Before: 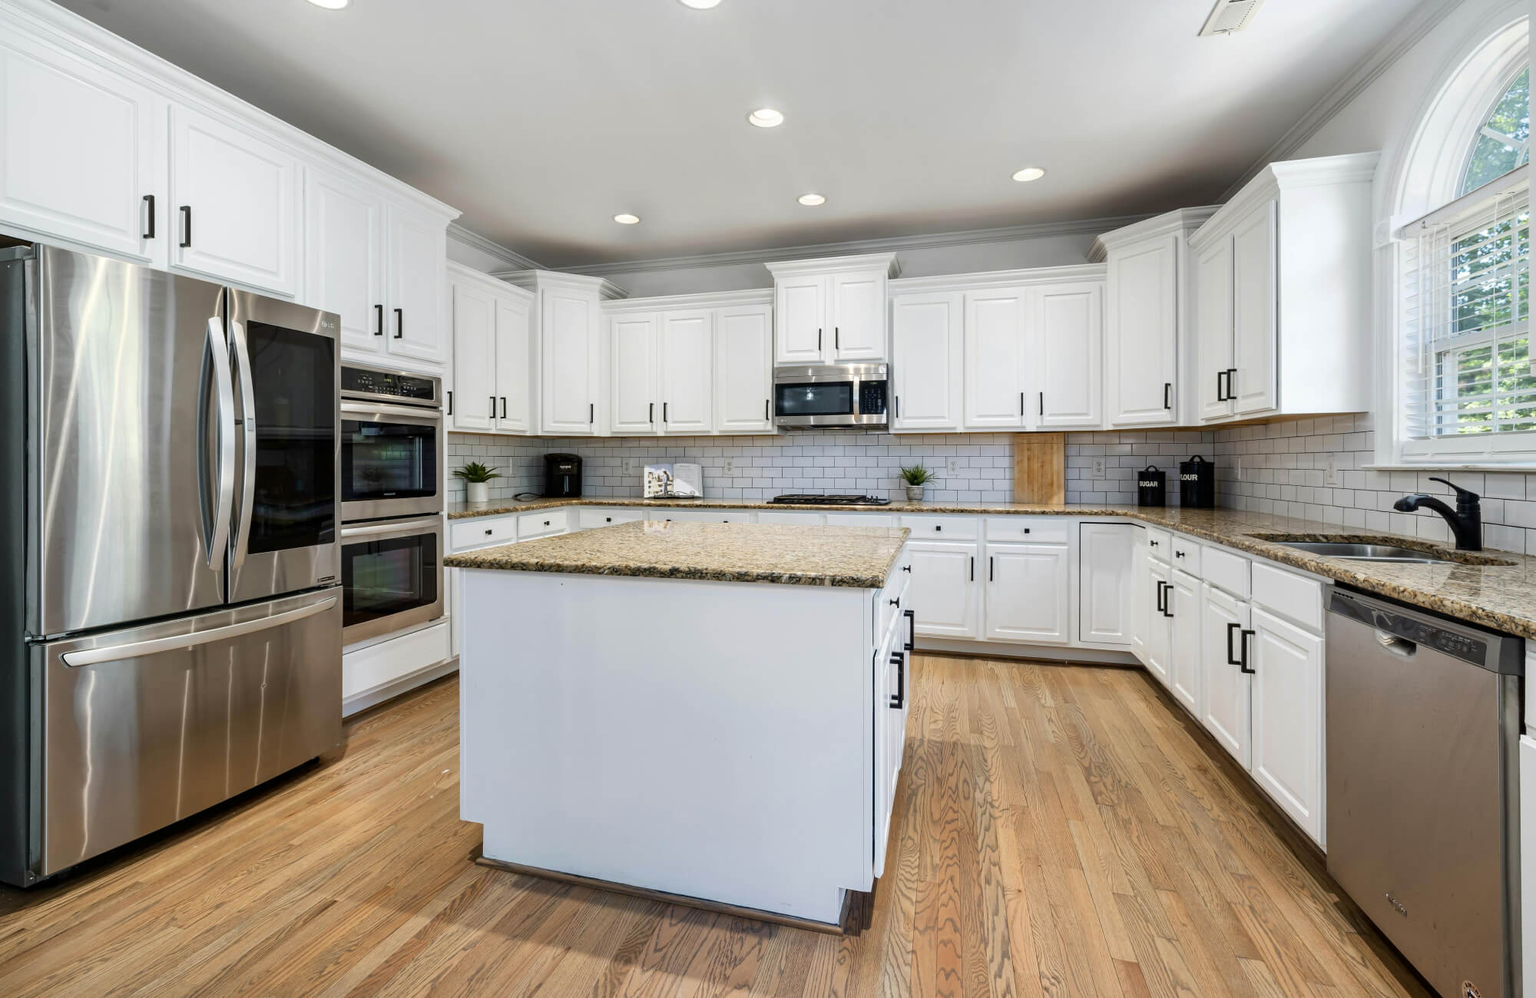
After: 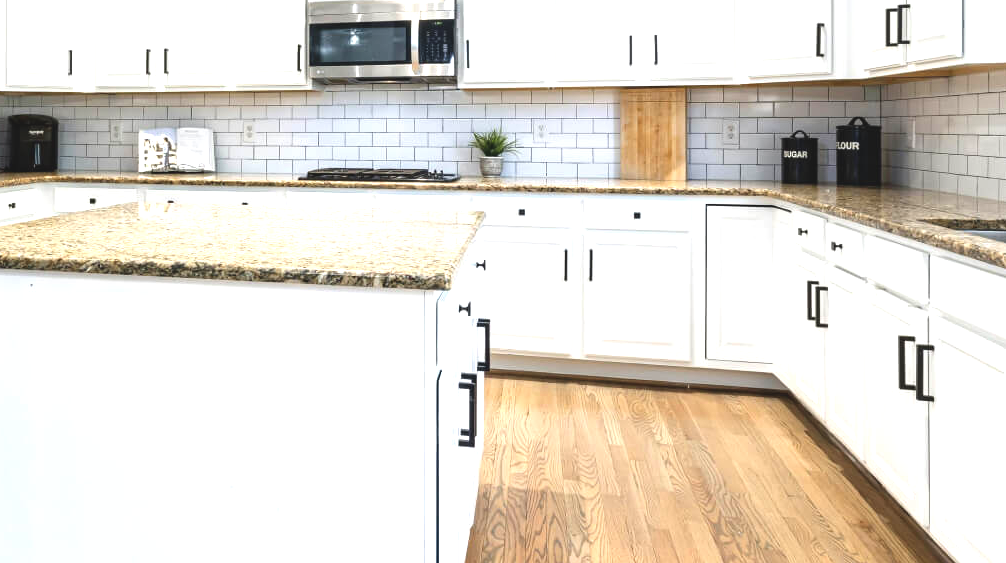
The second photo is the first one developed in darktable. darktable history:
crop: left 35.03%, top 36.625%, right 14.663%, bottom 20.057%
exposure: black level correction -0.005, exposure 1 EV, compensate highlight preservation false
